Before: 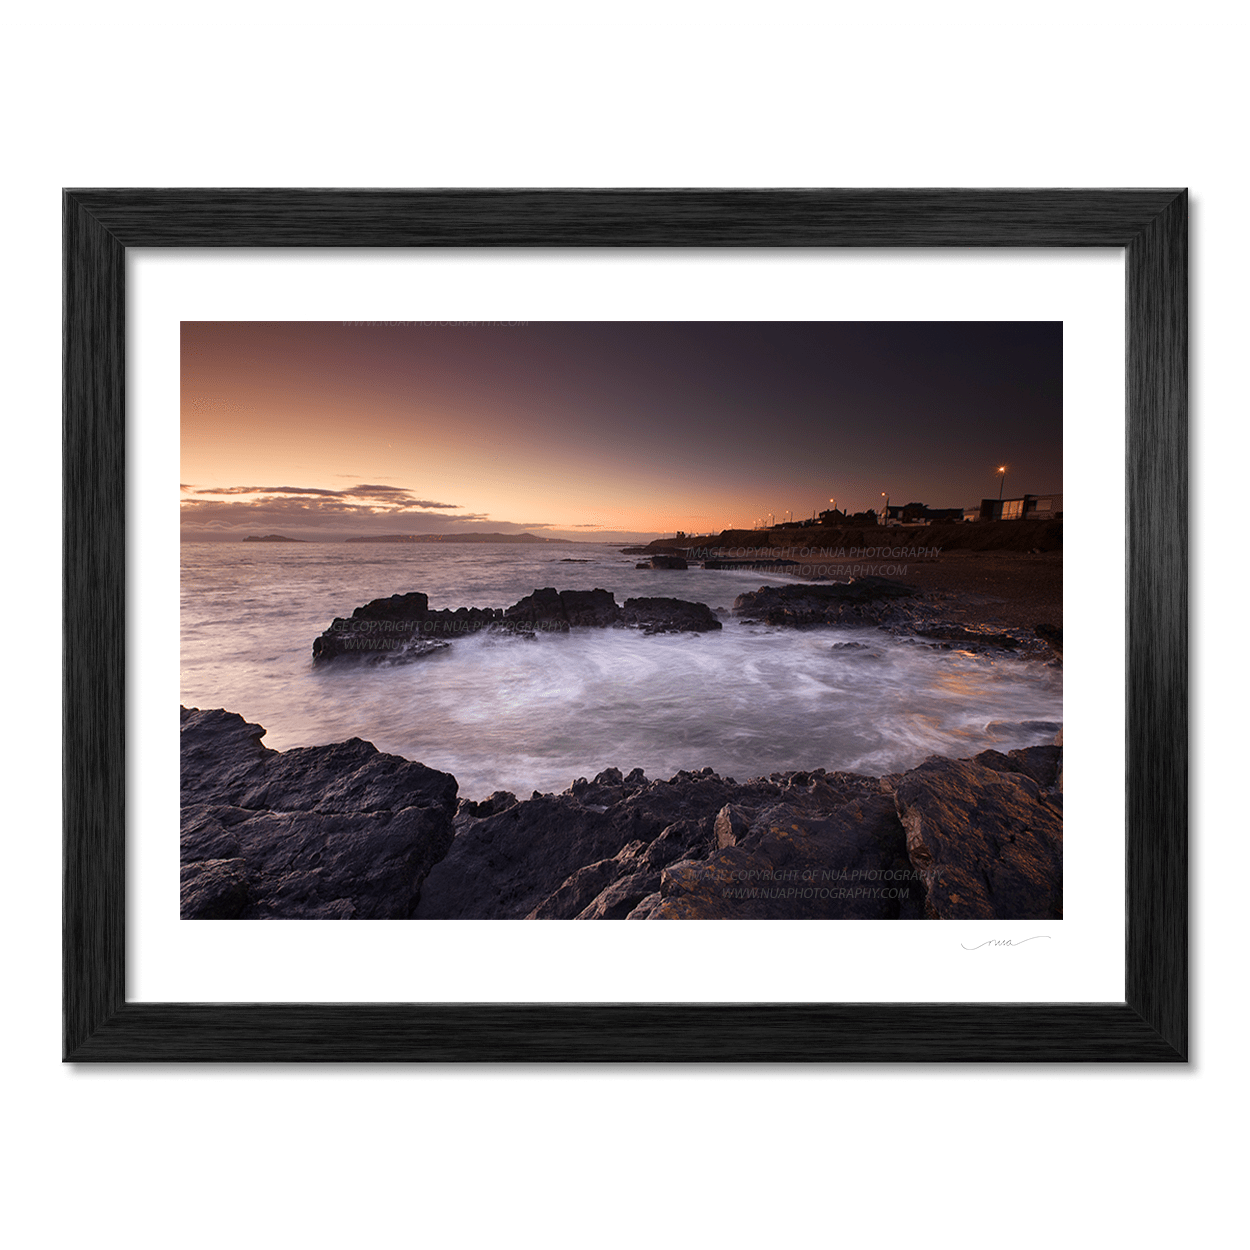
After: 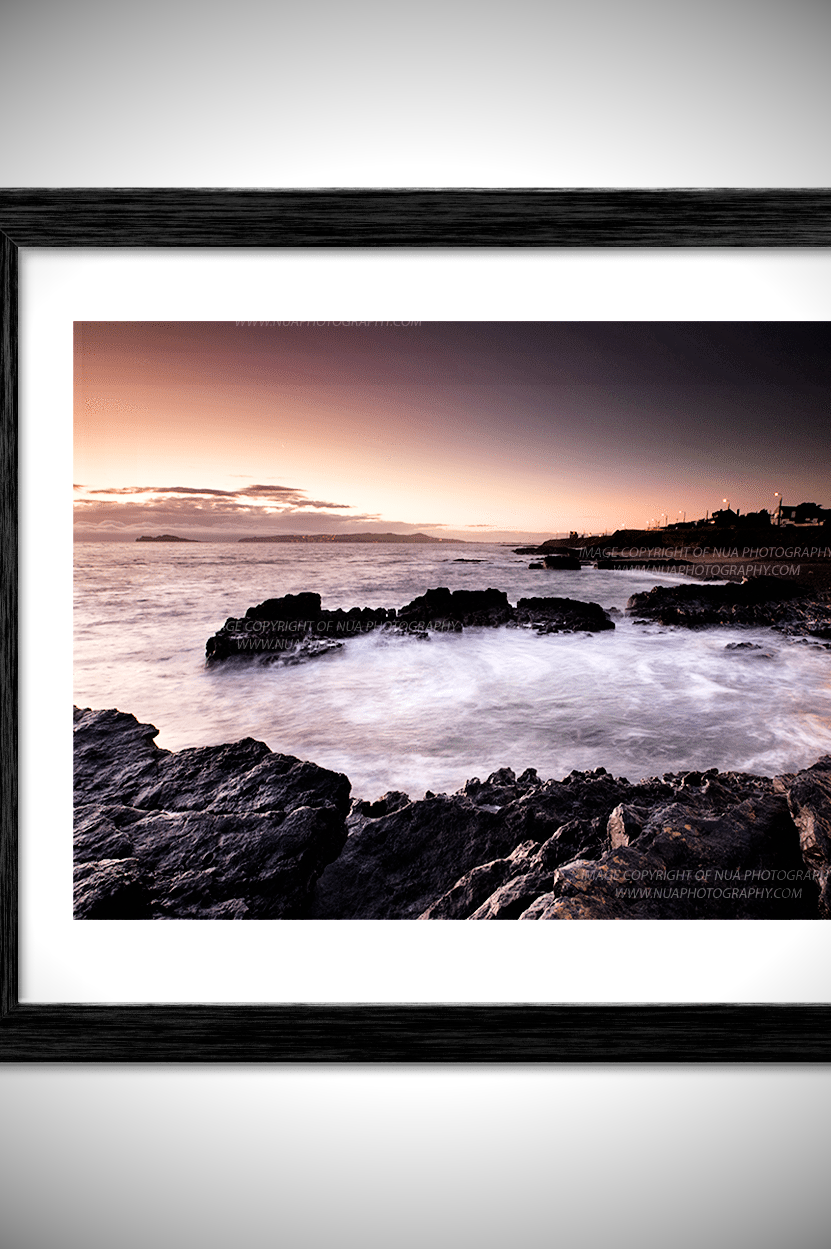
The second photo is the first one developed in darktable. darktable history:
filmic rgb: black relative exposure -5.03 EV, white relative exposure 3.96 EV, hardness 2.89, contrast 1.184, highlights saturation mix -28.79%
crop and rotate: left 8.642%, right 24.808%
exposure: black level correction 0, exposure 0.89 EV, compensate highlight preservation false
contrast equalizer: octaves 7, y [[0.545, 0.572, 0.59, 0.59, 0.571, 0.545], [0.5 ×6], [0.5 ×6], [0 ×6], [0 ×6]]
vignetting: brightness -0.818, width/height ratio 1.09
tone equalizer: edges refinement/feathering 500, mask exposure compensation -1.57 EV, preserve details guided filter
shadows and highlights: radius 172.52, shadows 26.38, white point adjustment 3.06, highlights -68.87, soften with gaussian
